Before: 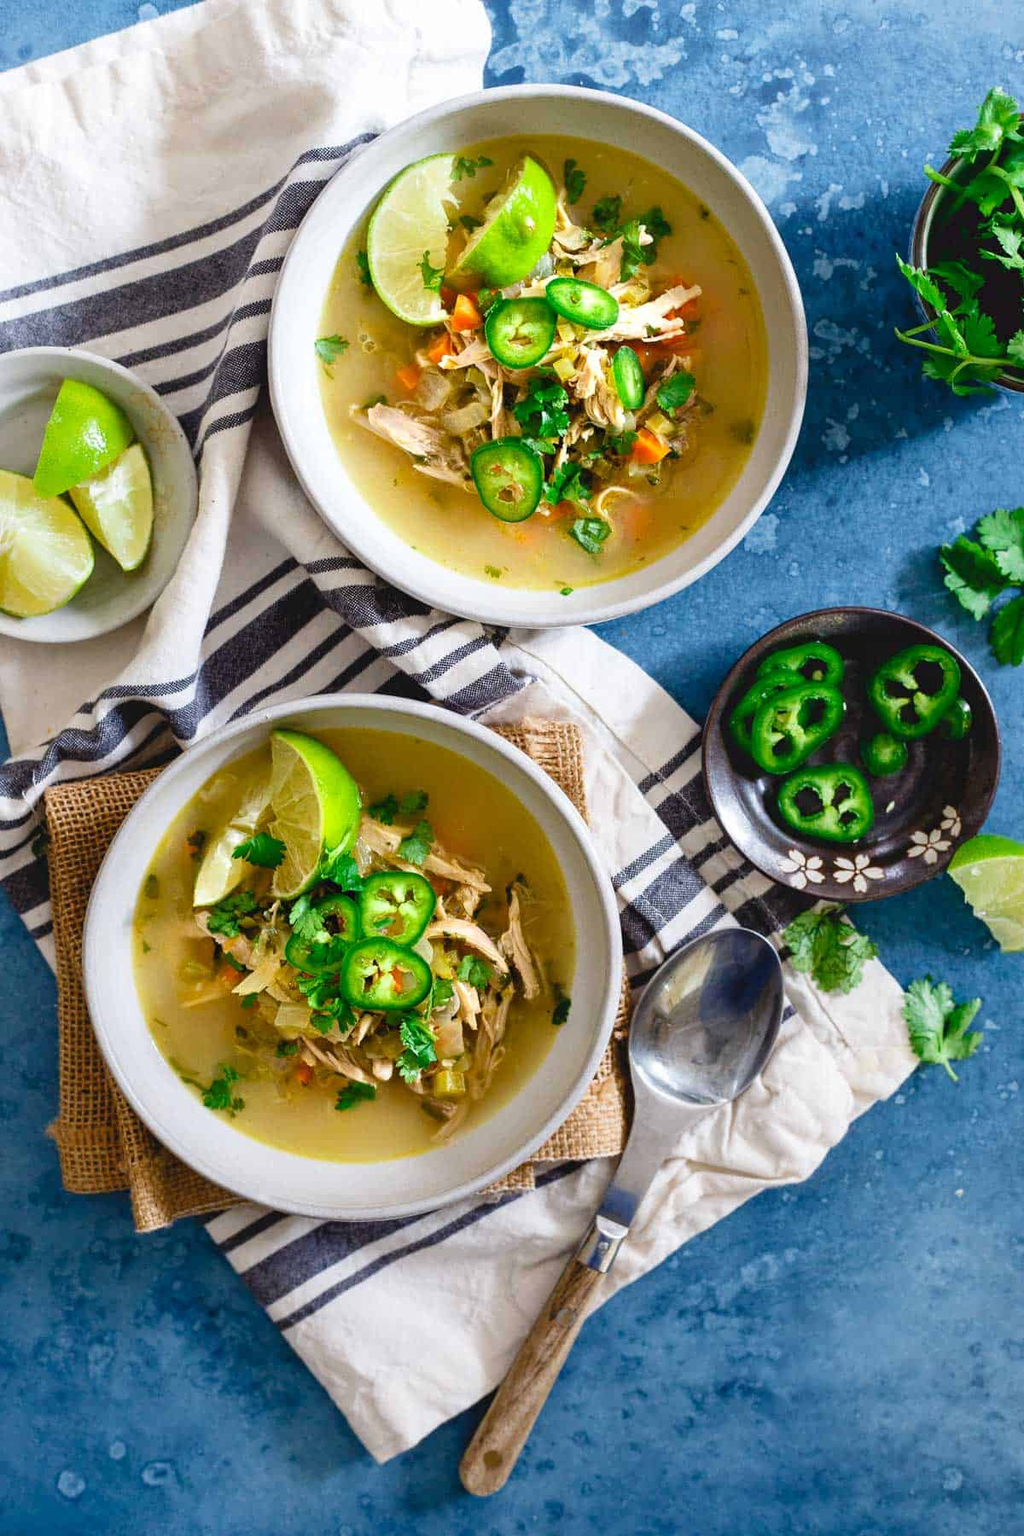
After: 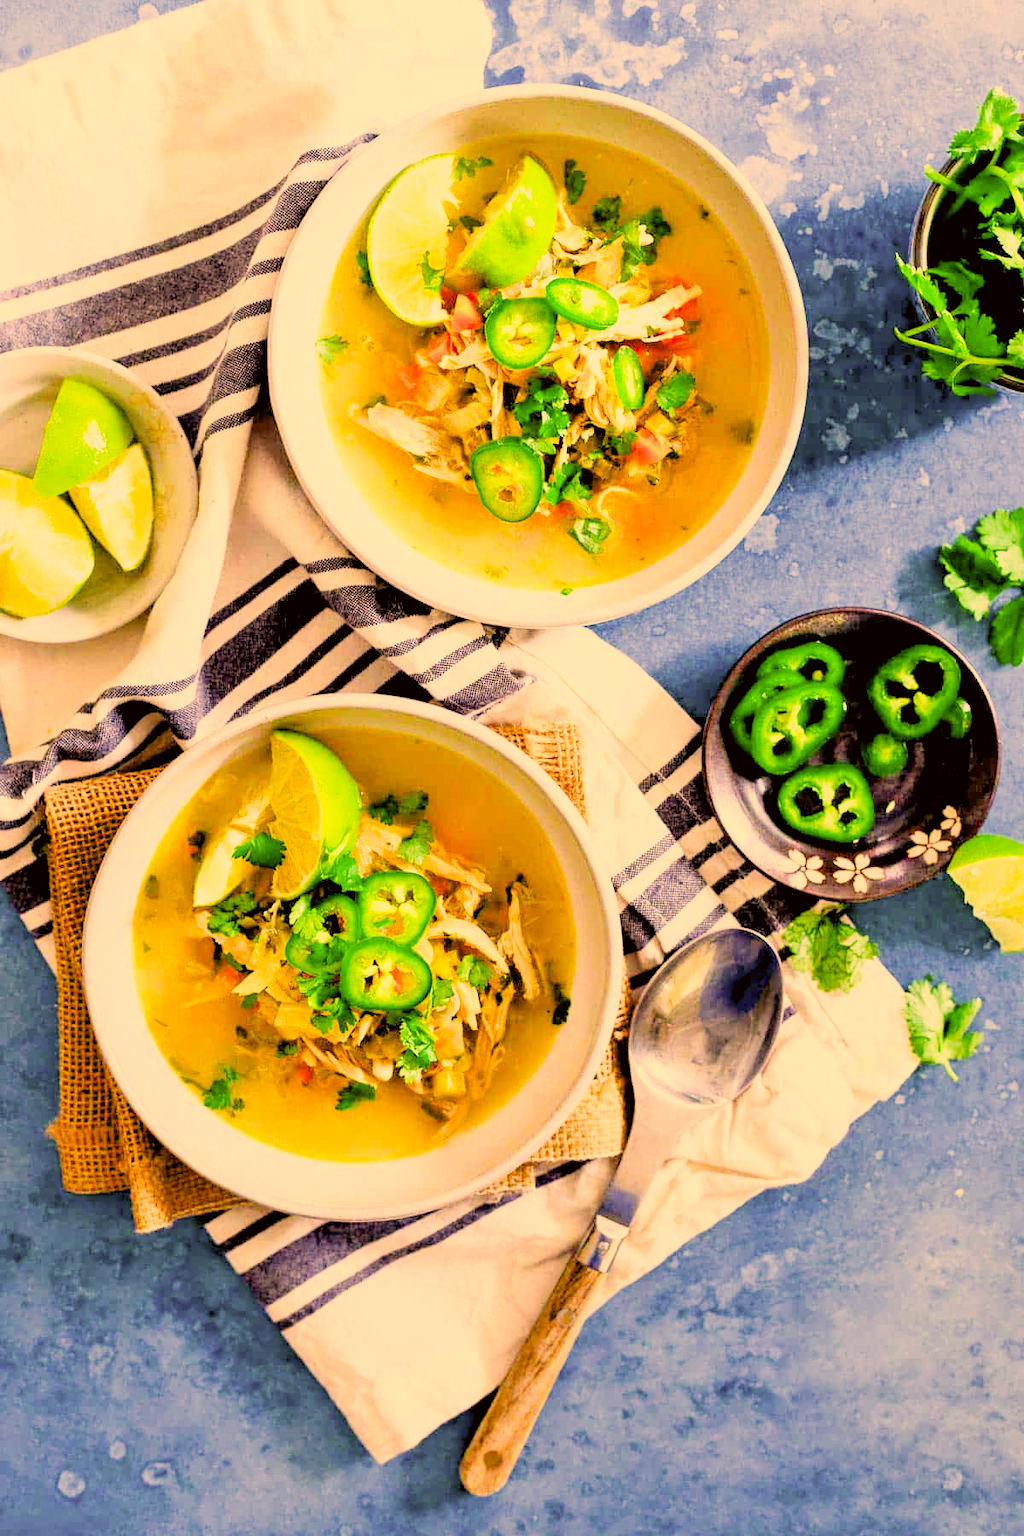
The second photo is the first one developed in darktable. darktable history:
exposure: black level correction 0.011, exposure 1.084 EV, compensate highlight preservation false
color correction: highlights a* 18.06, highlights b* 35.82, shadows a* 1.91, shadows b* 6.06, saturation 1.05
filmic rgb: black relative exposure -7.5 EV, white relative exposure 4.99 EV, hardness 3.34, contrast 1.297
tone equalizer: -8 EV 0.971 EV, -7 EV 1.01 EV, -6 EV 1.01 EV, -5 EV 0.975 EV, -4 EV 0.998 EV, -3 EV 0.73 EV, -2 EV 0.527 EV, -1 EV 0.27 EV
